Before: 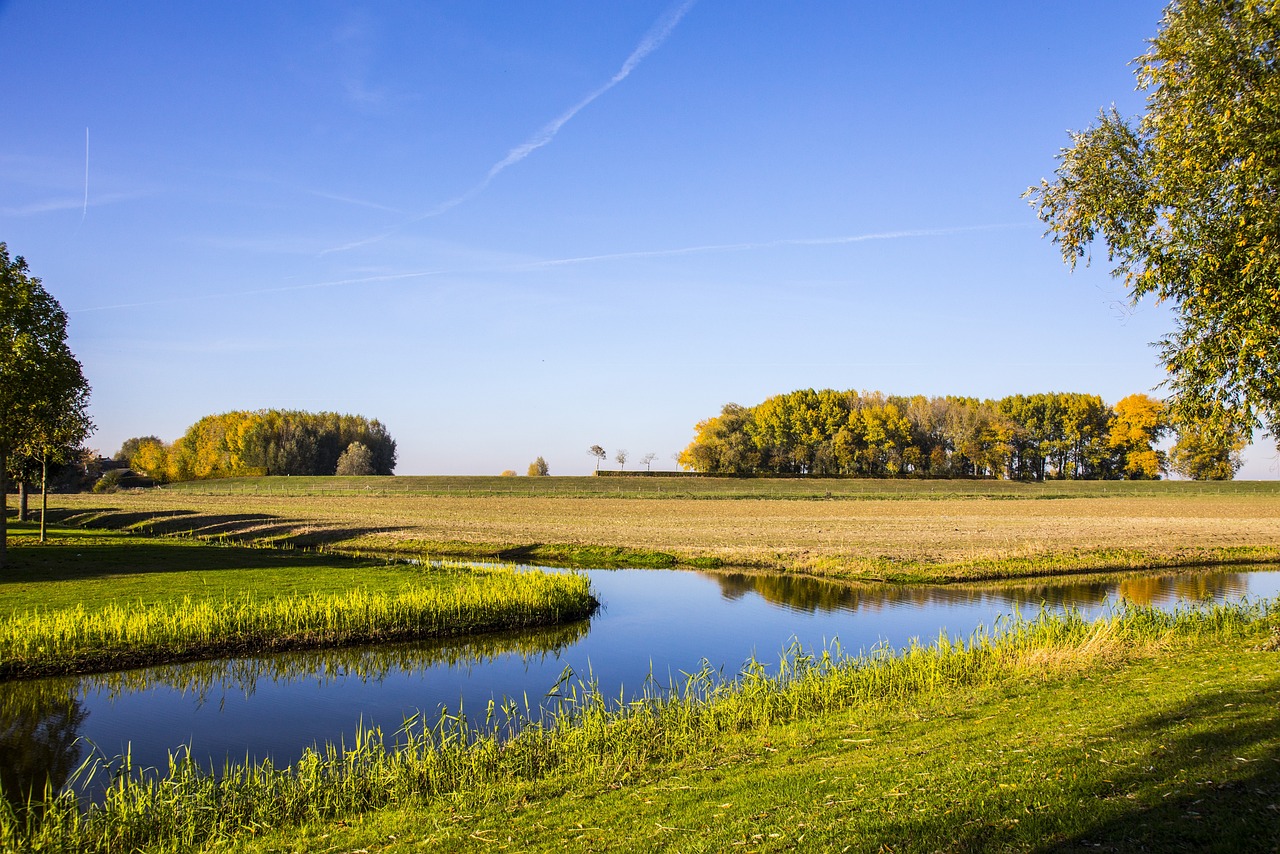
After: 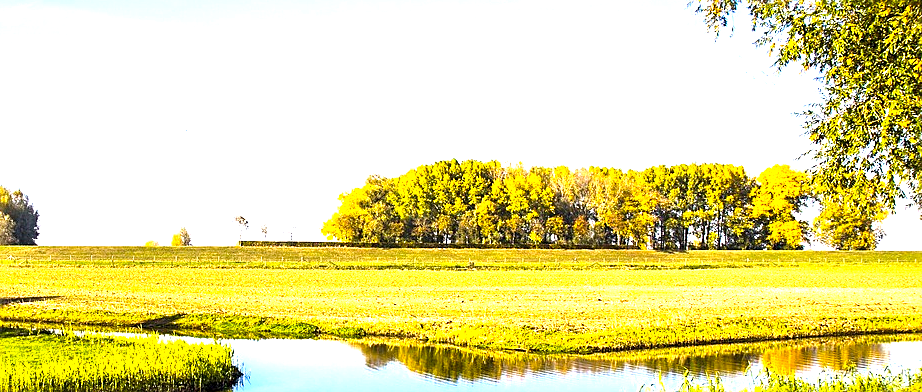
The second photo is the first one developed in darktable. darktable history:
exposure: black level correction 0.001, exposure 1.646 EV, compensate exposure bias true, compensate highlight preservation false
crop and rotate: left 27.938%, top 27.046%, bottom 27.046%
sharpen: on, module defaults
color balance rgb: perceptual saturation grading › global saturation 20%, global vibrance 20%
